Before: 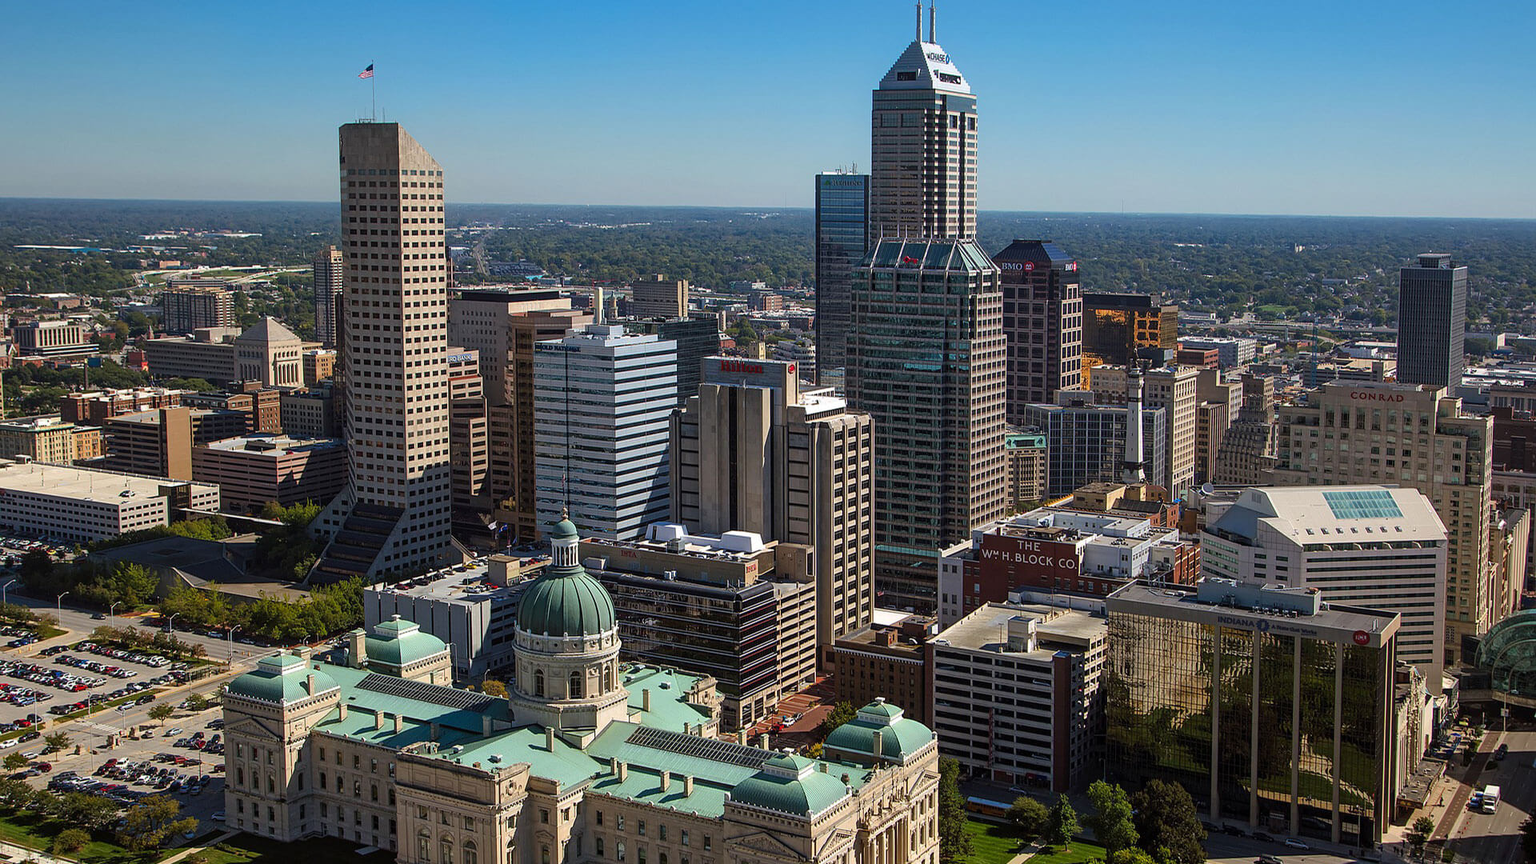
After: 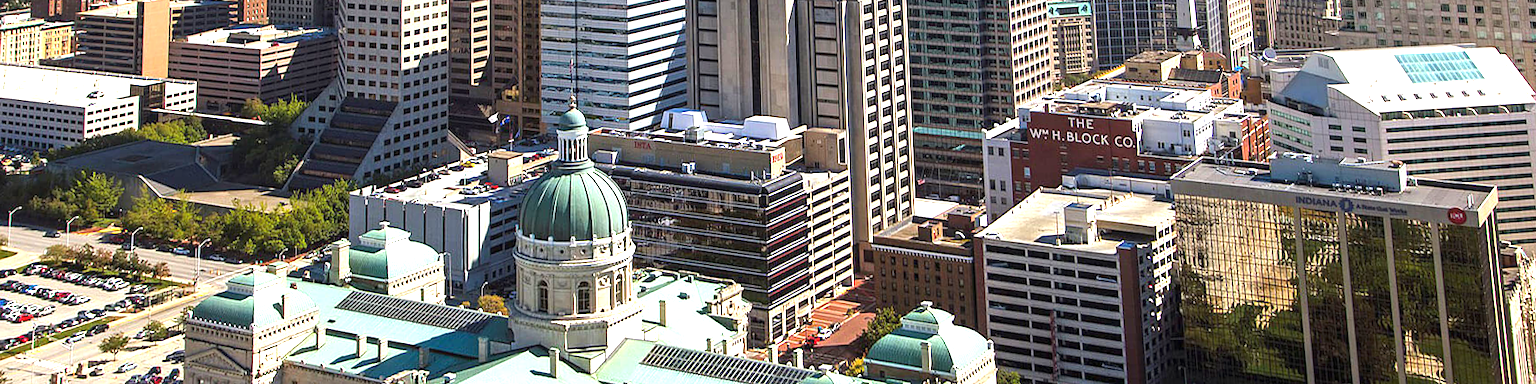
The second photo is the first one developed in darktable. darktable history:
exposure: black level correction 0, exposure 1.5 EV, compensate highlight preservation false
crop: top 45.551%, bottom 12.262%
rotate and perspective: rotation -1.68°, lens shift (vertical) -0.146, crop left 0.049, crop right 0.912, crop top 0.032, crop bottom 0.96
